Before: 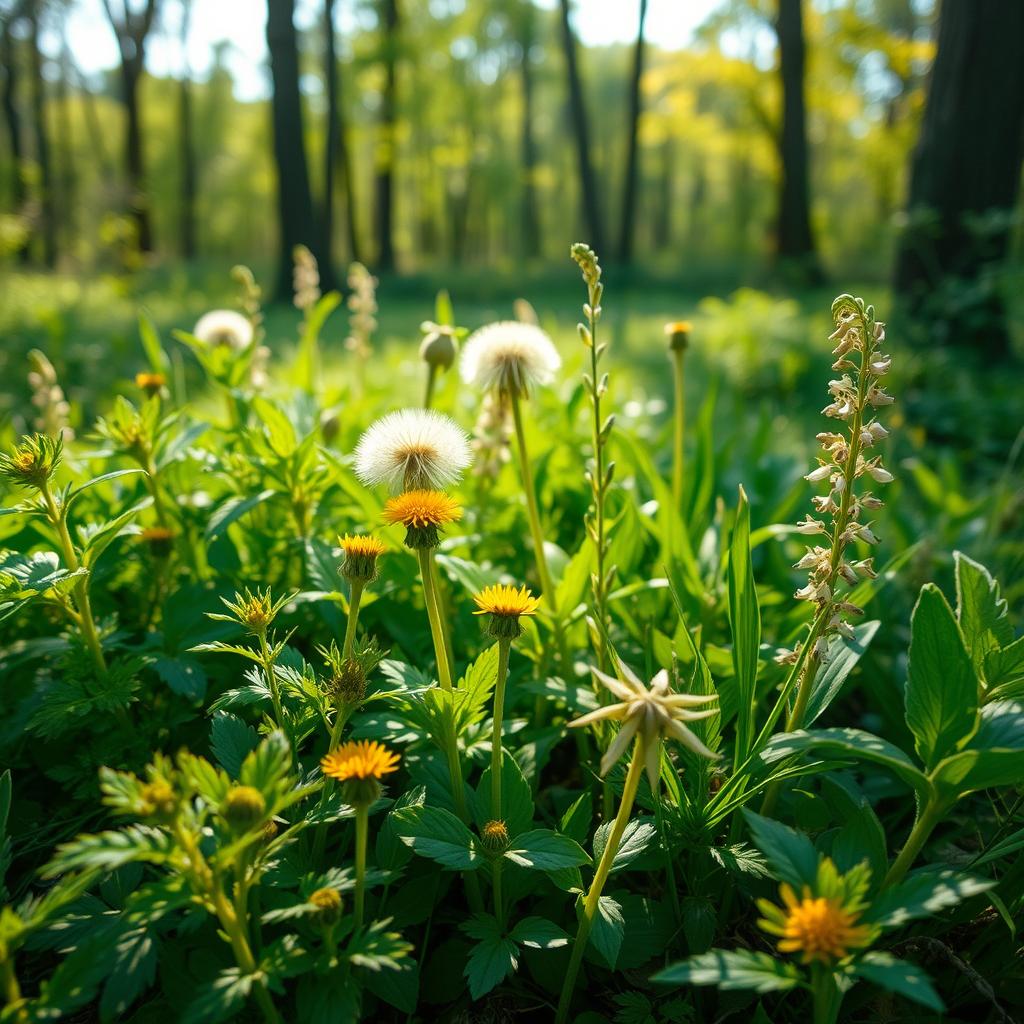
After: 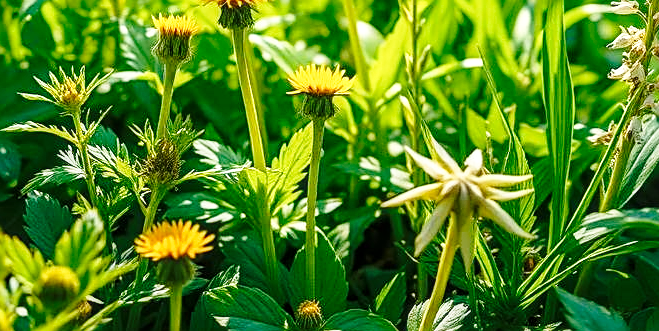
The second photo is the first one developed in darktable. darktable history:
sharpen: on, module defaults
local contrast: on, module defaults
crop: left 18.205%, top 50.842%, right 17.427%, bottom 16.799%
base curve: curves: ch0 [(0, 0) (0.028, 0.03) (0.121, 0.232) (0.46, 0.748) (0.859, 0.968) (1, 1)], preserve colors none
